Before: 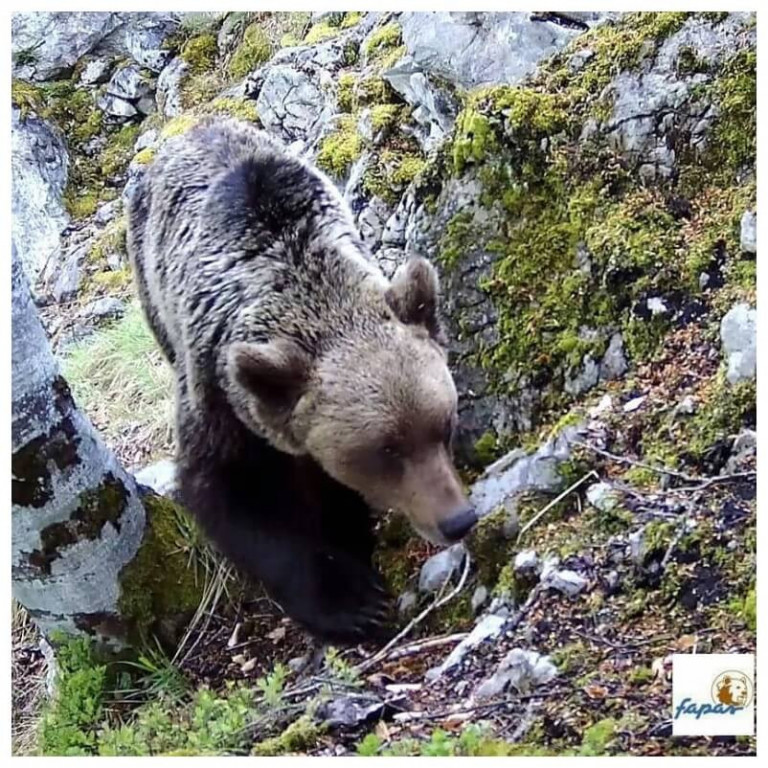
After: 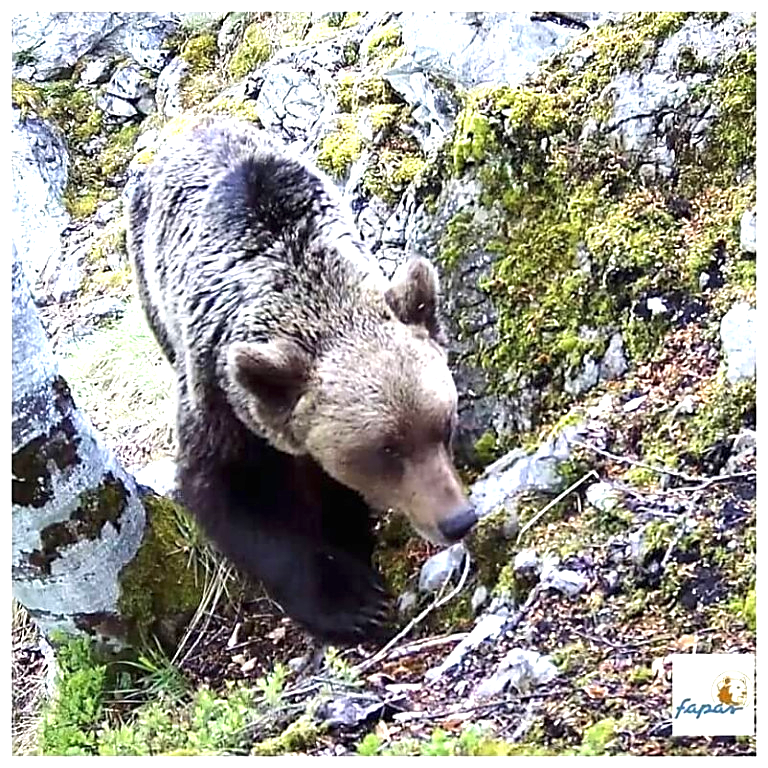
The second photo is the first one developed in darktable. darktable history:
sharpen: on, module defaults
exposure: black level correction 0, exposure 0.952 EV, compensate highlight preservation false
